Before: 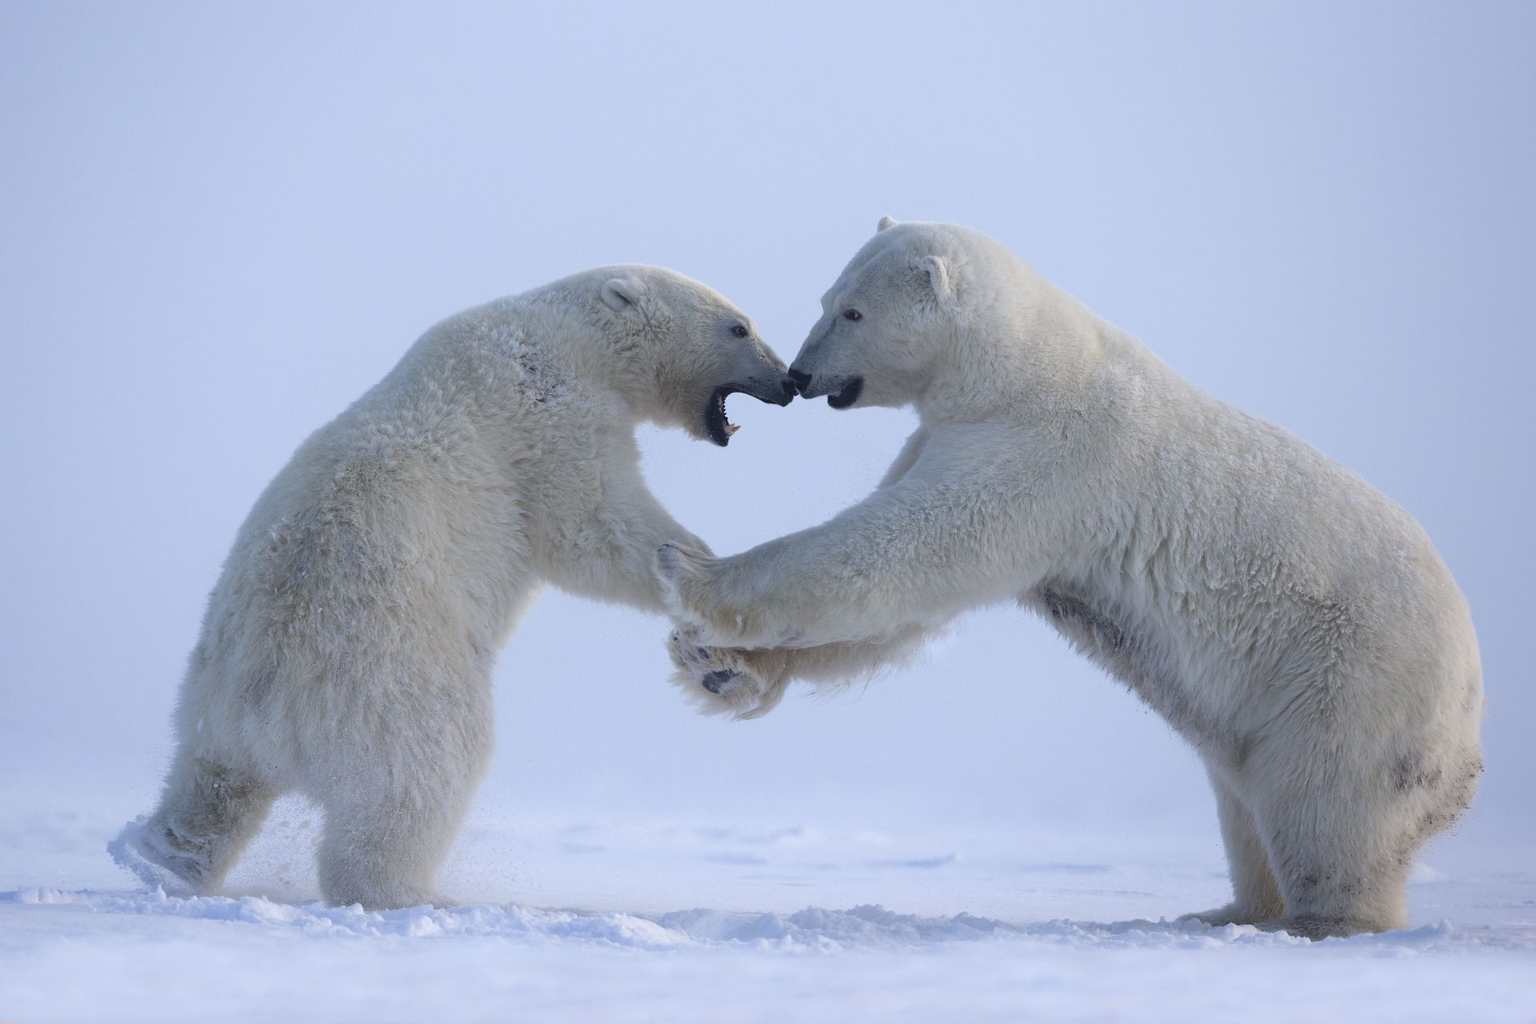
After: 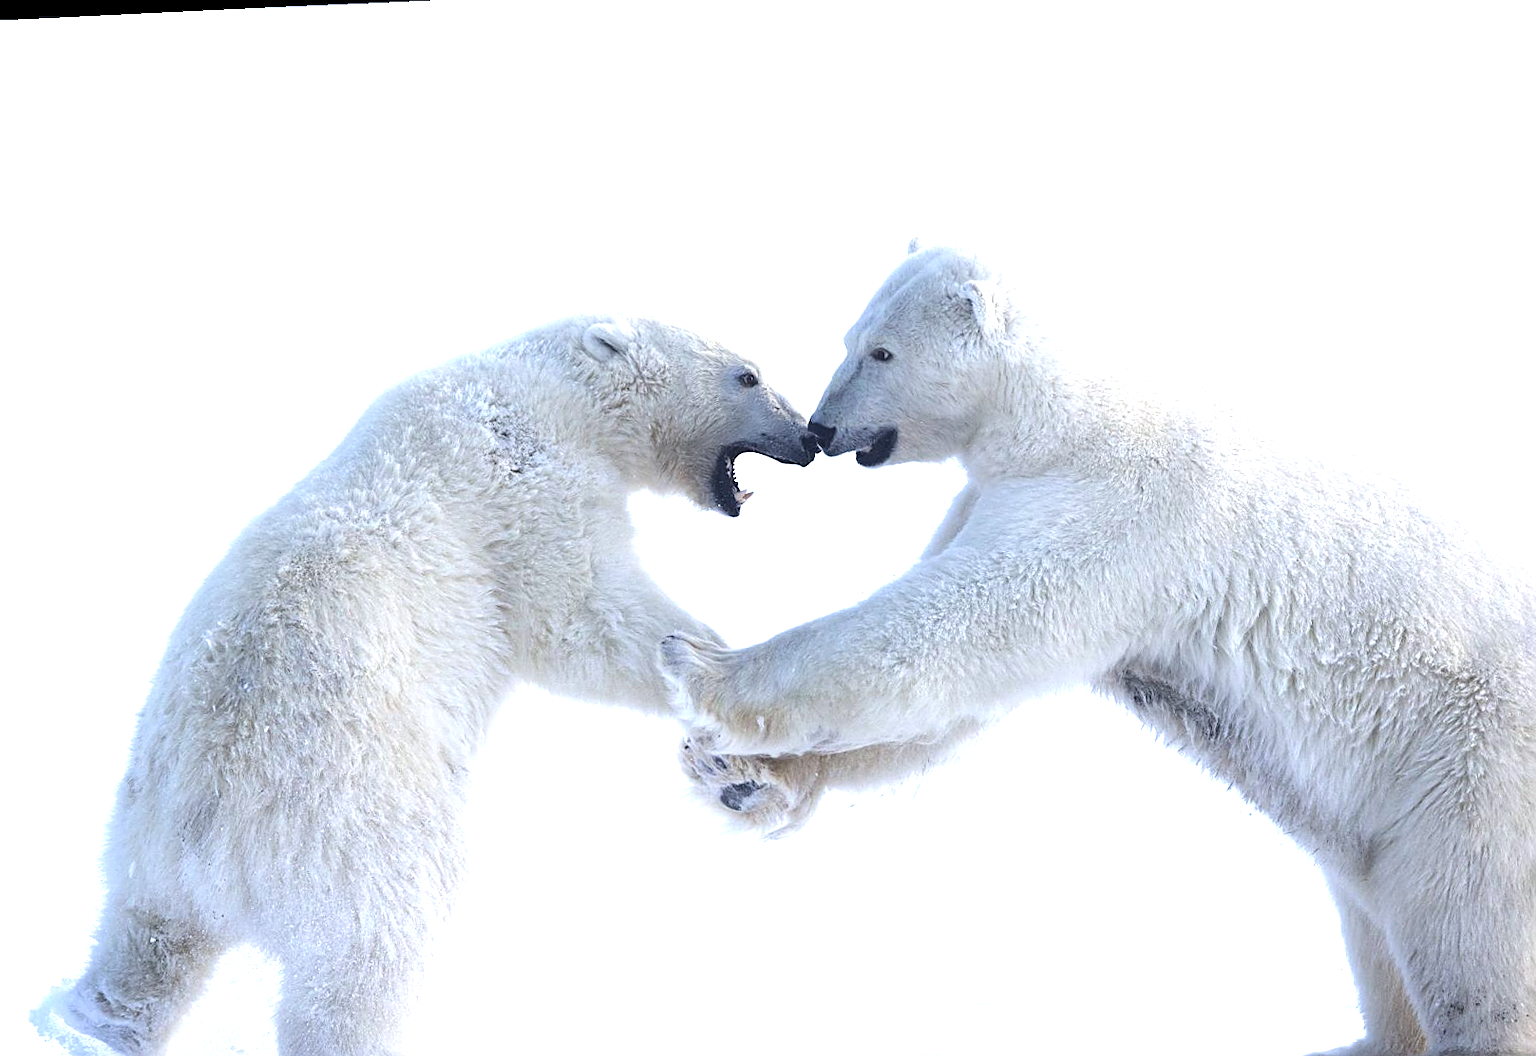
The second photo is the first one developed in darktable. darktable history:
sharpen: on, module defaults
white balance: red 0.988, blue 1.017
tone equalizer: -8 EV -0.417 EV, -7 EV -0.389 EV, -6 EV -0.333 EV, -5 EV -0.222 EV, -3 EV 0.222 EV, -2 EV 0.333 EV, -1 EV 0.389 EV, +0 EV 0.417 EV, edges refinement/feathering 500, mask exposure compensation -1.57 EV, preserve details no
crop and rotate: left 7.196%, top 4.574%, right 10.605%, bottom 13.178%
rotate and perspective: rotation -2.22°, lens shift (horizontal) -0.022, automatic cropping off
exposure: exposure 0.999 EV, compensate highlight preservation false
